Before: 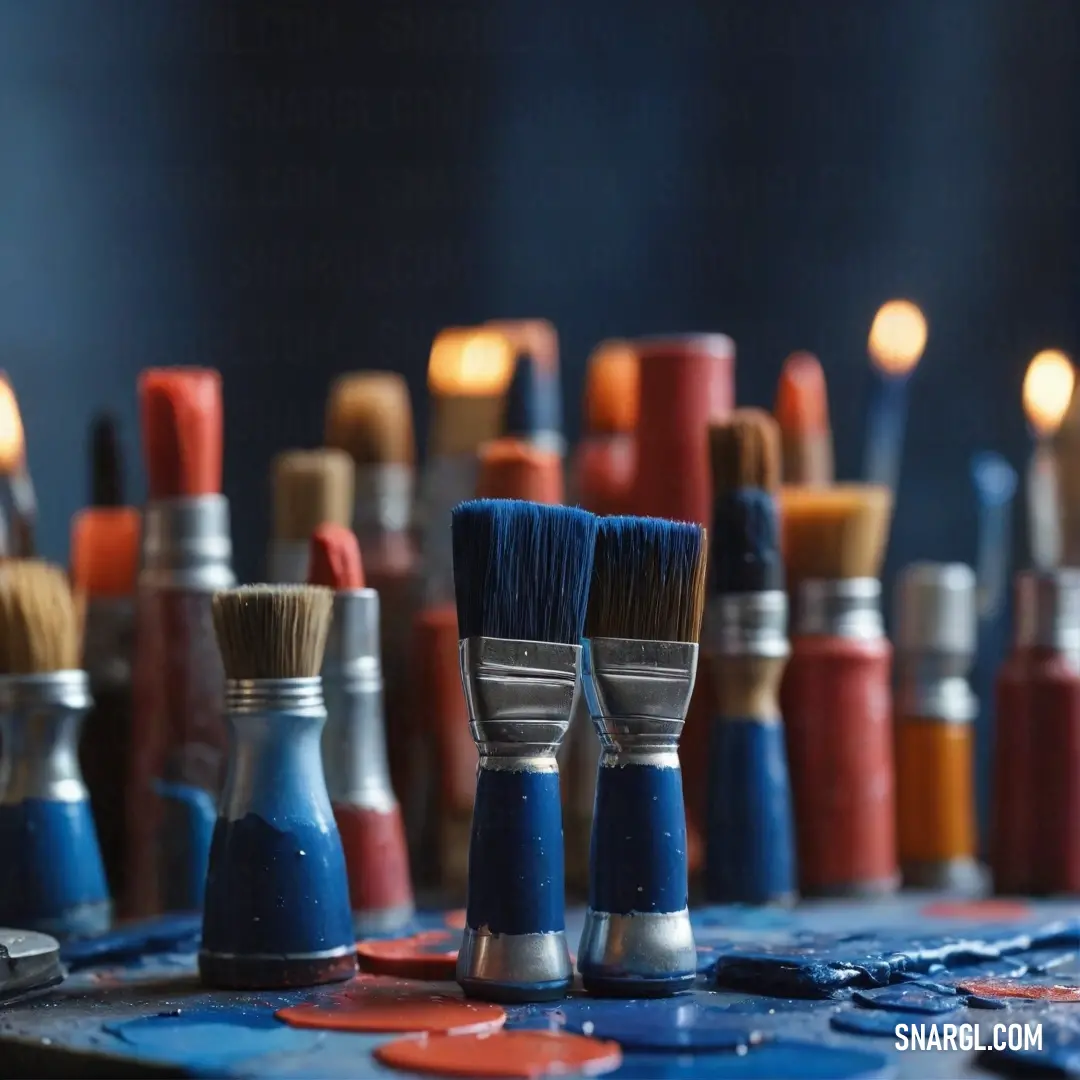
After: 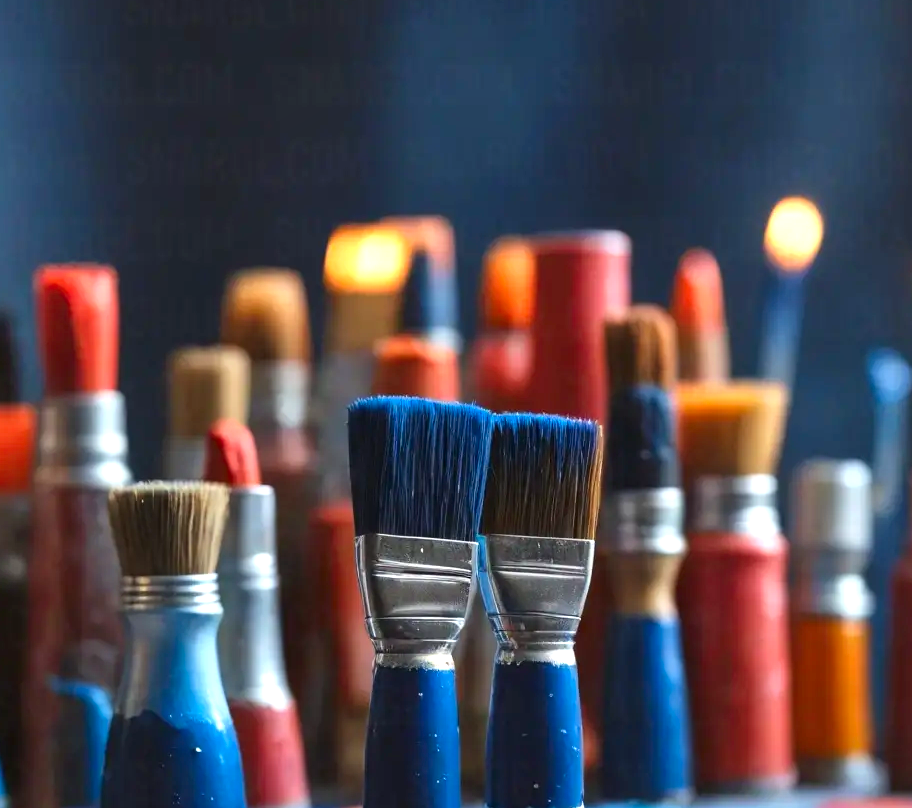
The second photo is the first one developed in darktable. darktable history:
exposure: exposure 0.774 EV, compensate exposure bias true, compensate highlight preservation false
crop and rotate: left 9.659%, top 9.581%, right 5.882%, bottom 15.602%
contrast brightness saturation: contrast 0.075, saturation 0.204
shadows and highlights: shadows 29.58, highlights -30.24, low approximation 0.01, soften with gaussian
